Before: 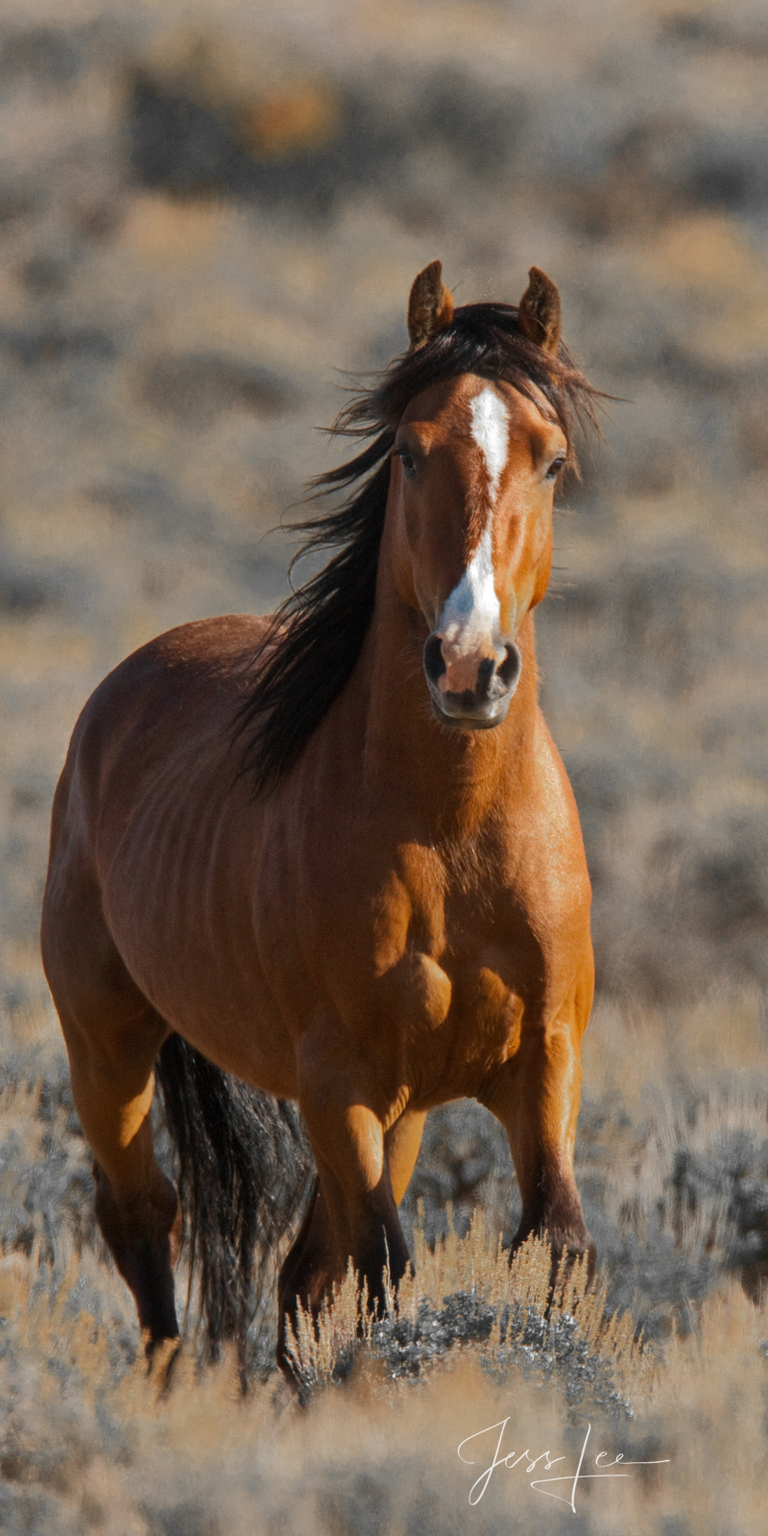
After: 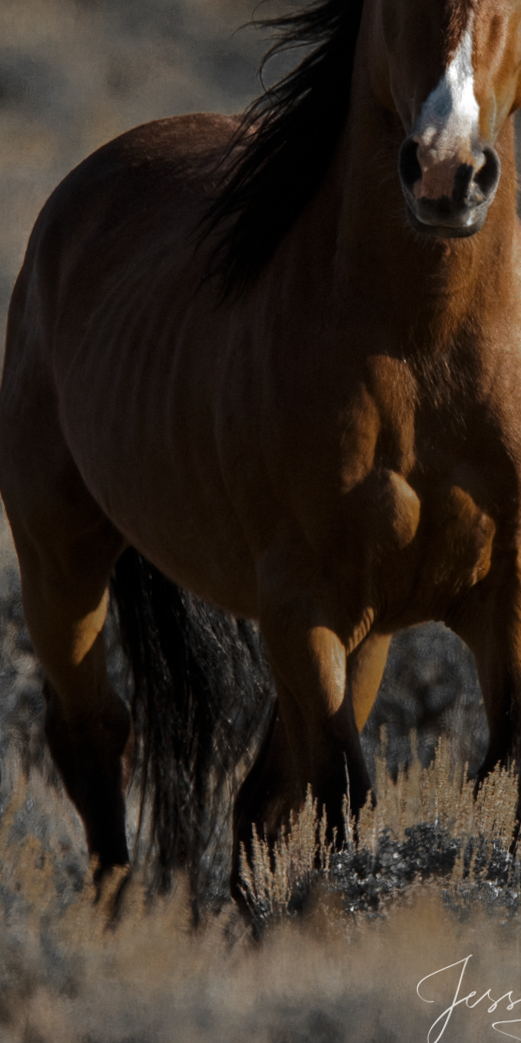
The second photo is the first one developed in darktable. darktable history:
levels: levels [0, 0.618, 1]
crop and rotate: angle -1.21°, left 3.838%, top 32.029%, right 28.259%
